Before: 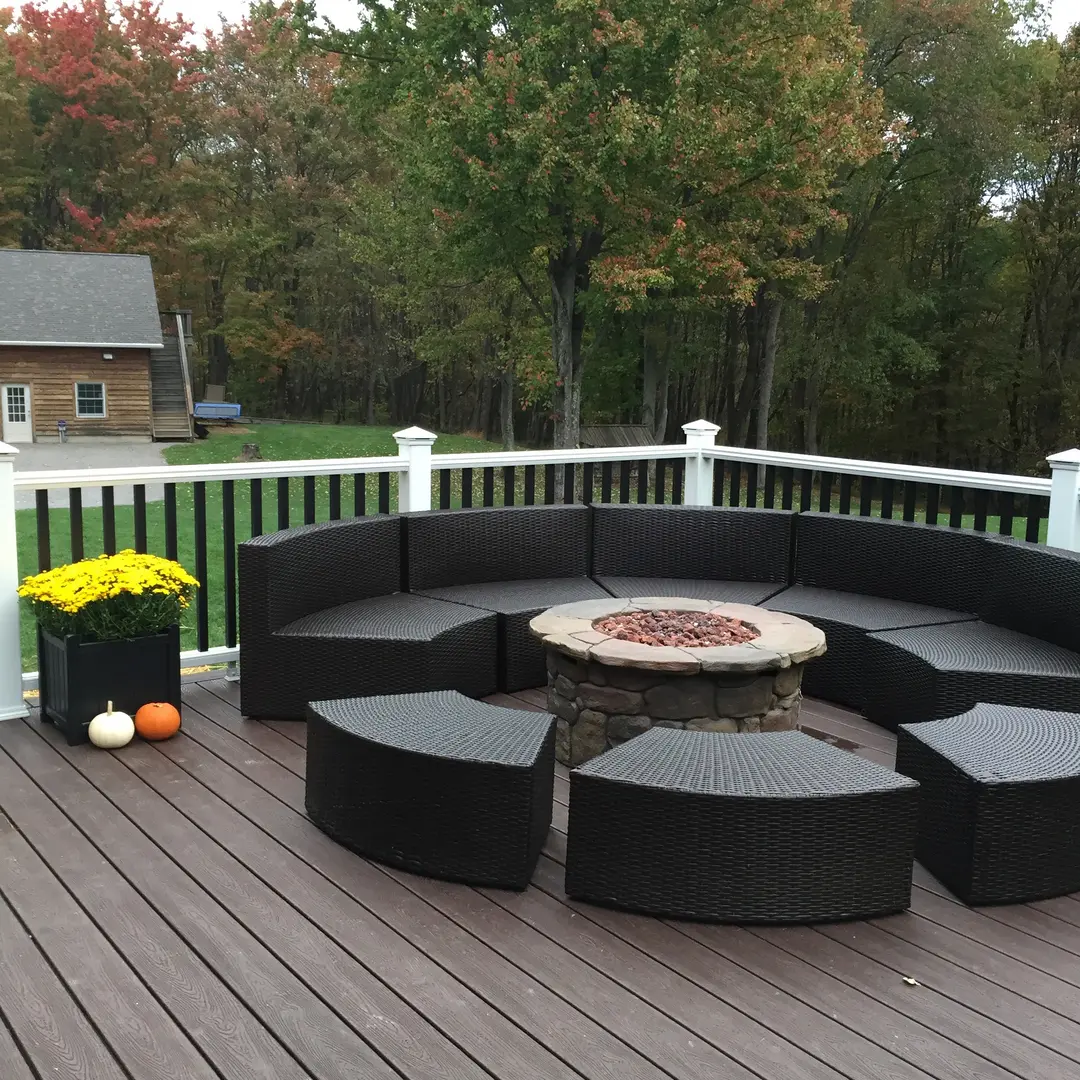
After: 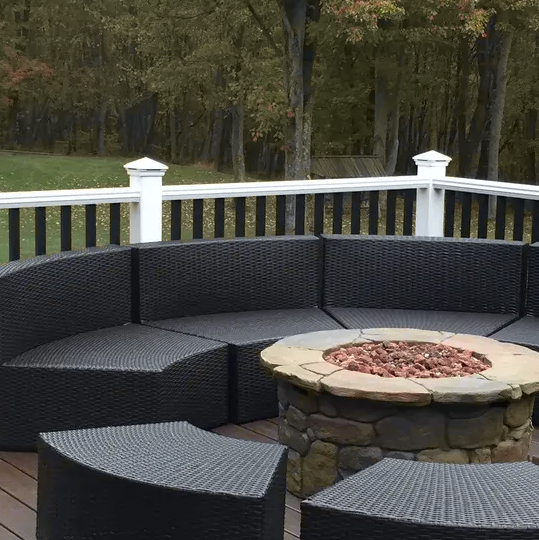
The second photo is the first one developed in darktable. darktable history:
crop: left 25%, top 25%, right 25%, bottom 25%
tone curve: curves: ch0 [(0, 0) (0.15, 0.17) (0.452, 0.437) (0.611, 0.588) (0.751, 0.749) (1, 1)]; ch1 [(0, 0) (0.325, 0.327) (0.412, 0.45) (0.453, 0.484) (0.5, 0.501) (0.541, 0.55) (0.617, 0.612) (0.695, 0.697) (1, 1)]; ch2 [(0, 0) (0.386, 0.397) (0.452, 0.459) (0.505, 0.498) (0.524, 0.547) (0.574, 0.566) (0.633, 0.641) (1, 1)], color space Lab, independent channels, preserve colors none
